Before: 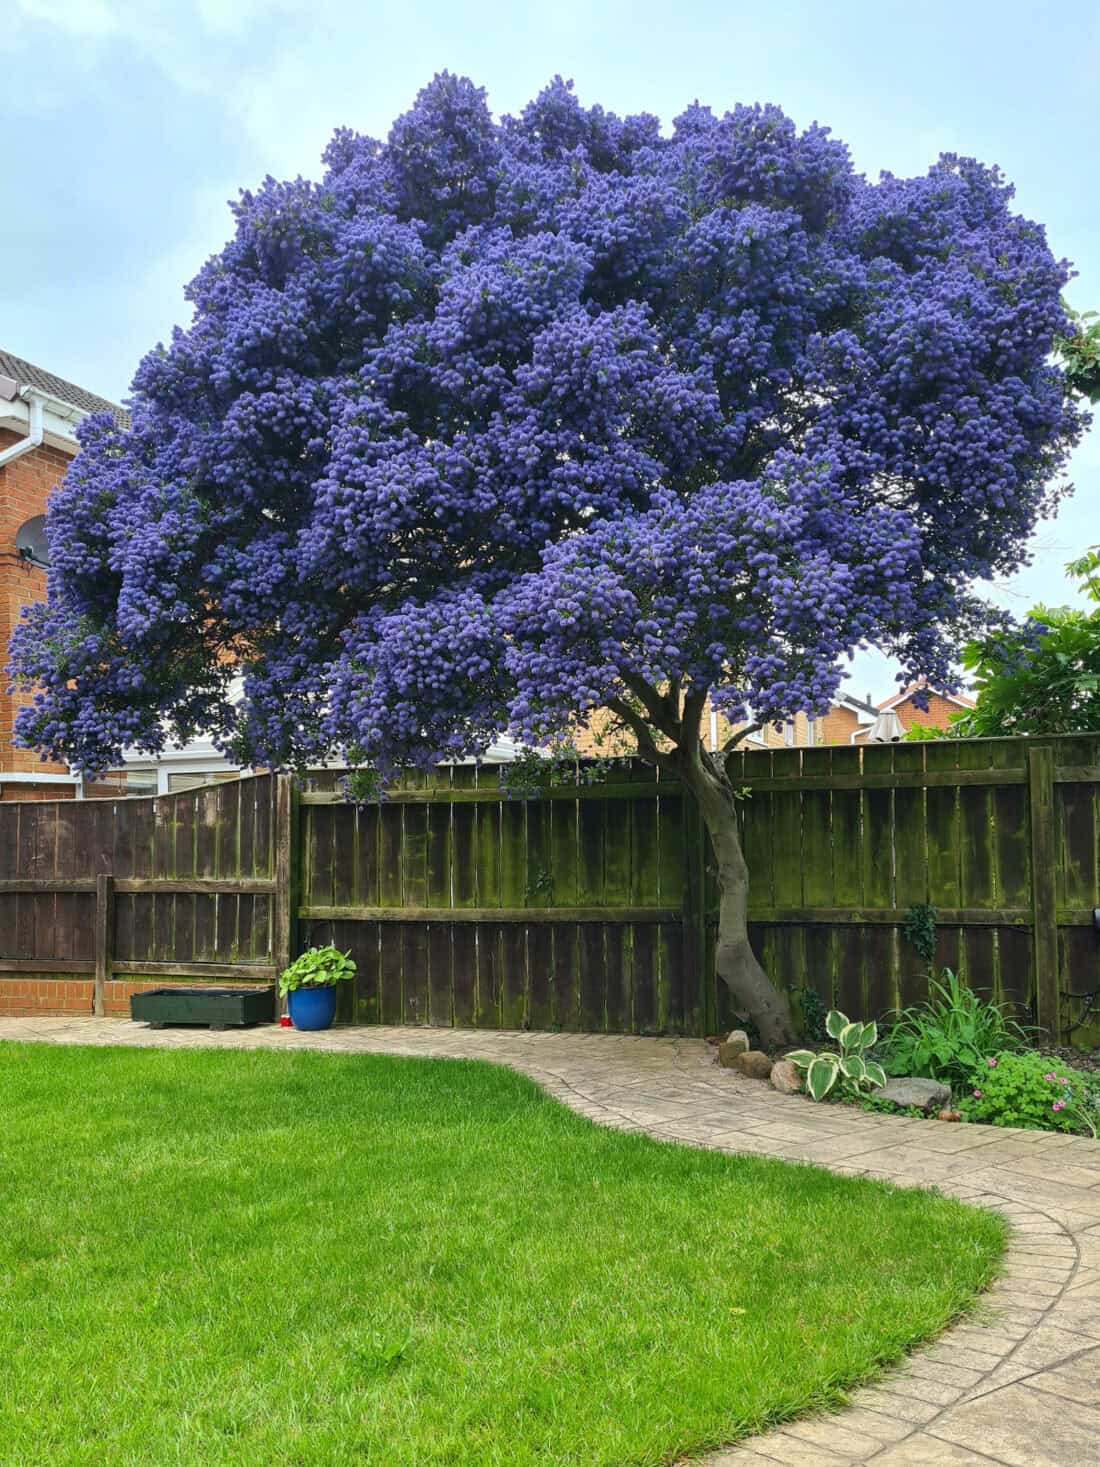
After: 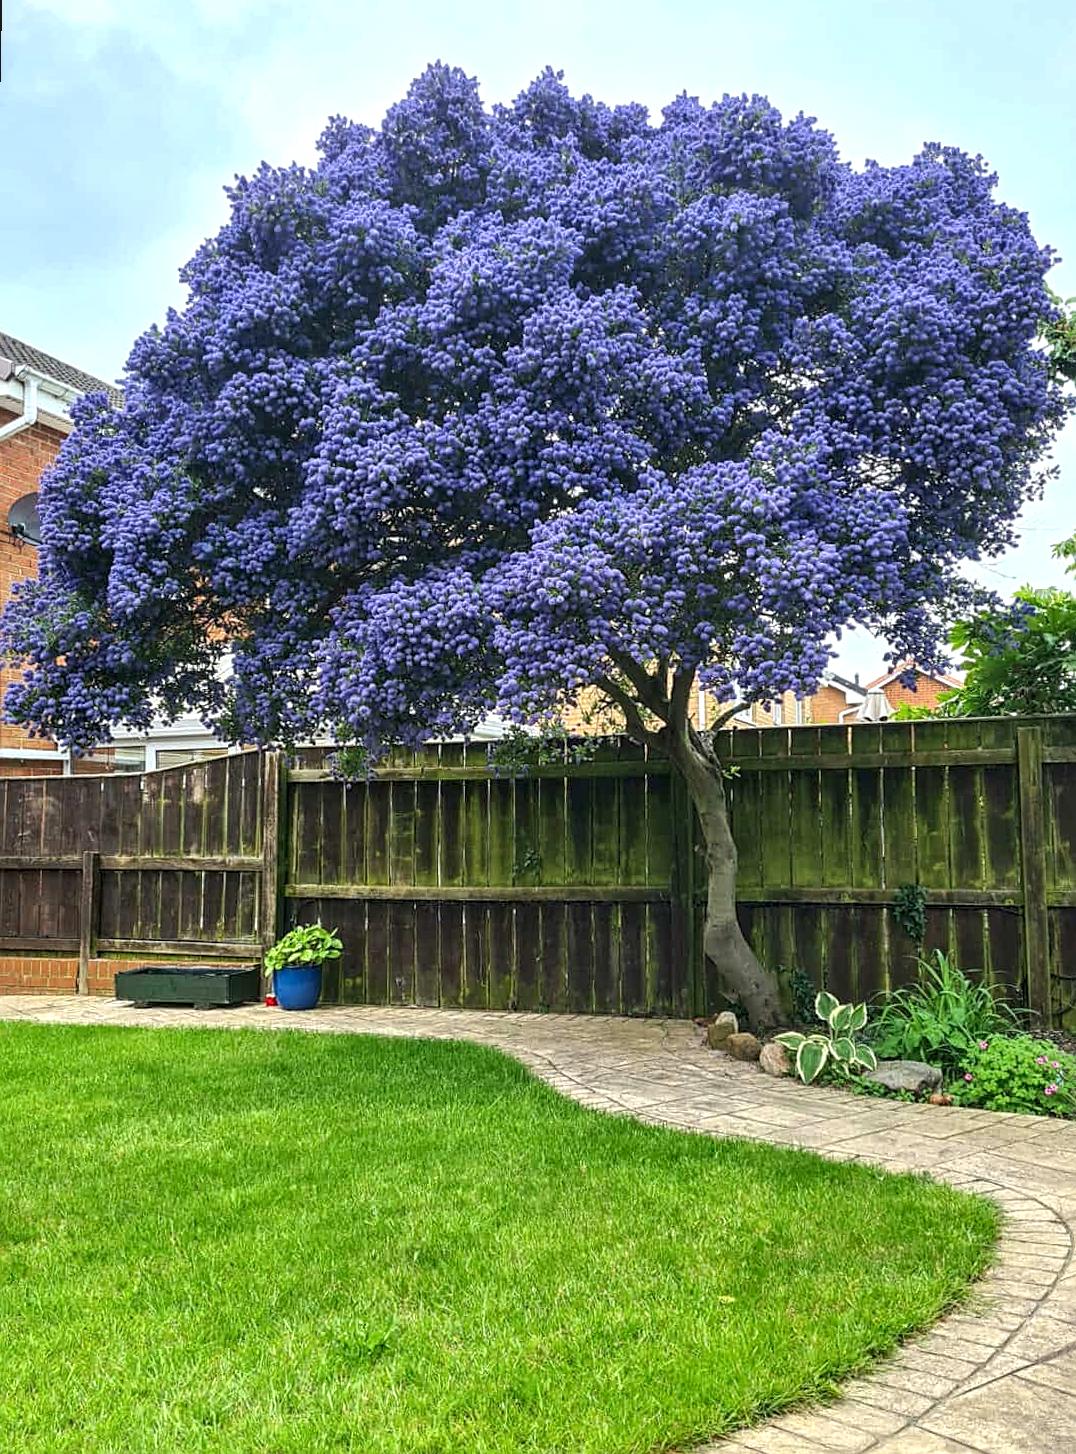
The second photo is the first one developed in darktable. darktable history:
local contrast: detail 130%
exposure: exposure 0.29 EV, compensate highlight preservation false
rotate and perspective: rotation 0.226°, lens shift (vertical) -0.042, crop left 0.023, crop right 0.982, crop top 0.006, crop bottom 0.994
sharpen: on, module defaults
